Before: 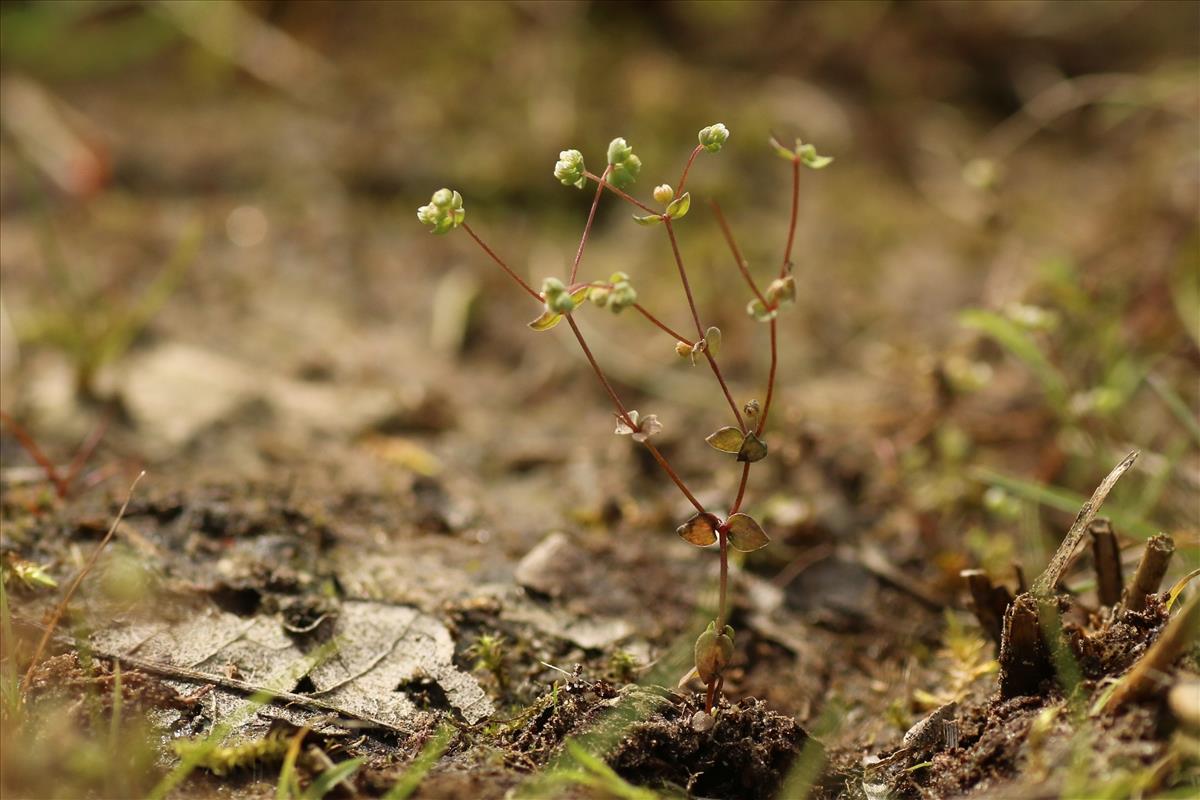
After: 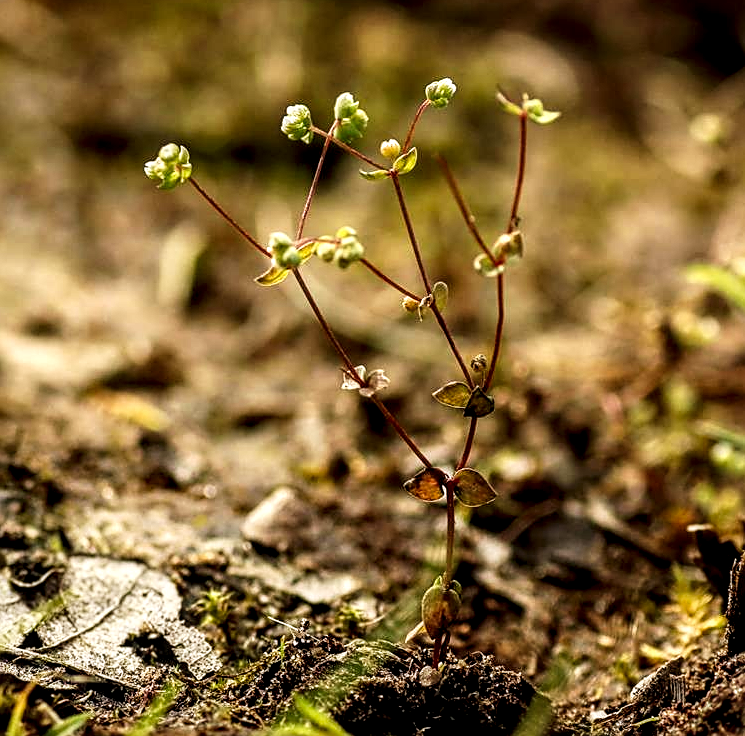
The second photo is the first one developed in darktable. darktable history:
crop and rotate: left 22.815%, top 5.638%, right 15.029%, bottom 2.286%
tone curve: curves: ch0 [(0, 0) (0.003, 0.025) (0.011, 0.025) (0.025, 0.025) (0.044, 0.026) (0.069, 0.033) (0.1, 0.053) (0.136, 0.078) (0.177, 0.108) (0.224, 0.153) (0.277, 0.213) (0.335, 0.286) (0.399, 0.372) (0.468, 0.467) (0.543, 0.565) (0.623, 0.675) (0.709, 0.775) (0.801, 0.863) (0.898, 0.936) (1, 1)], preserve colors none
local contrast: highlights 21%, shadows 72%, detail 170%
sharpen: on, module defaults
